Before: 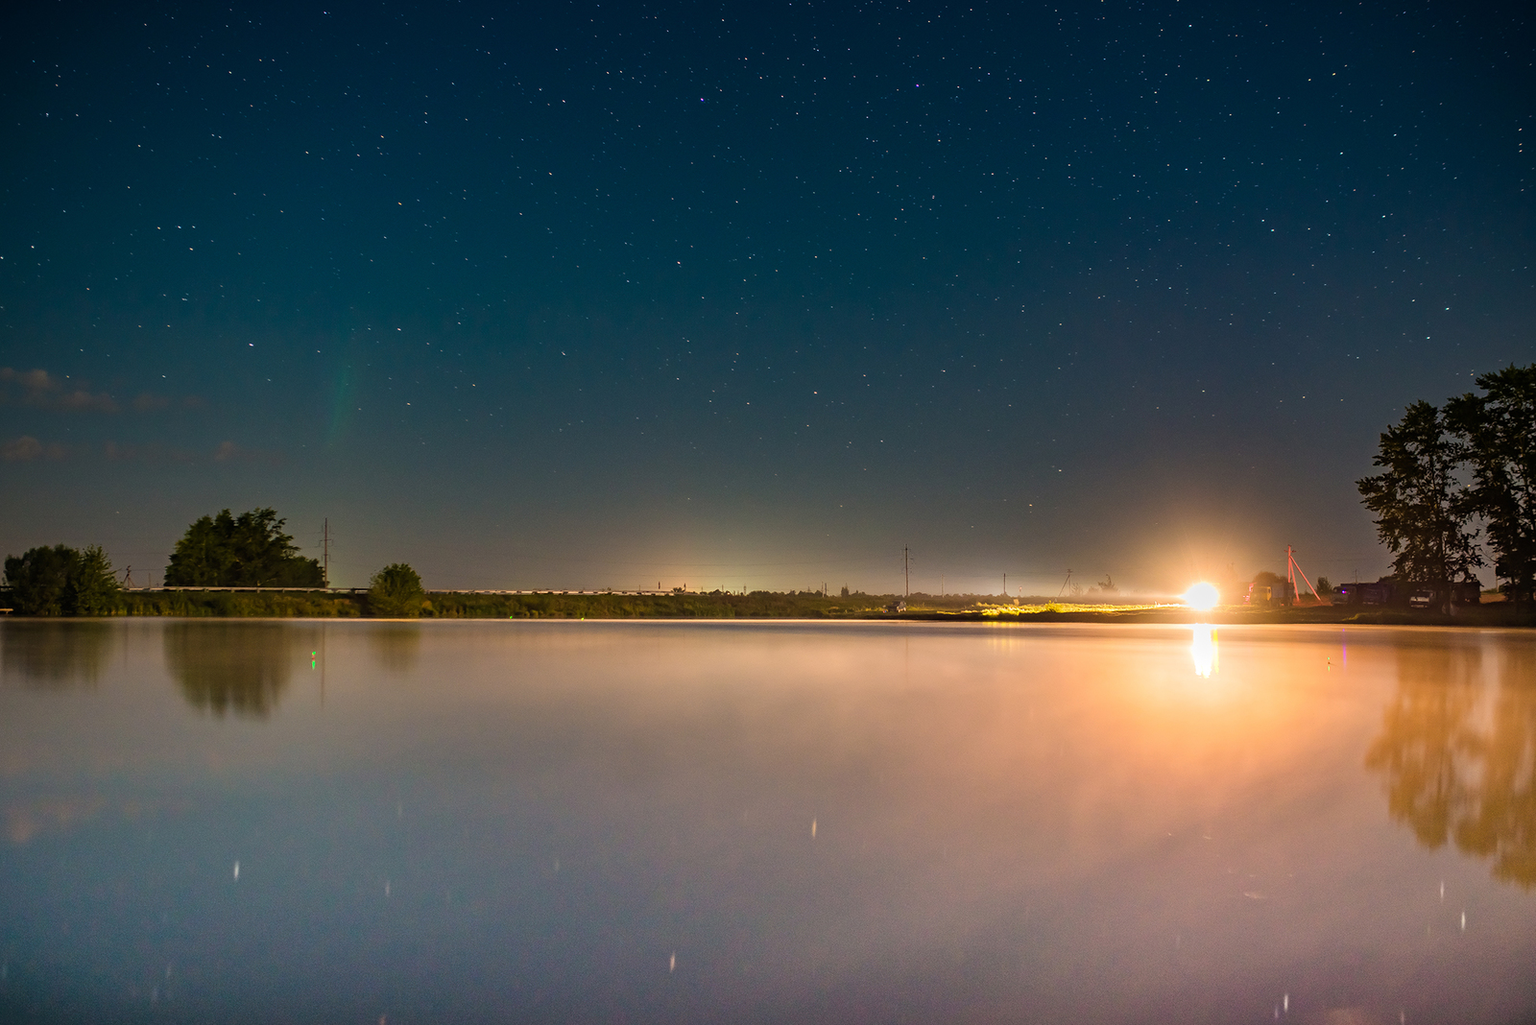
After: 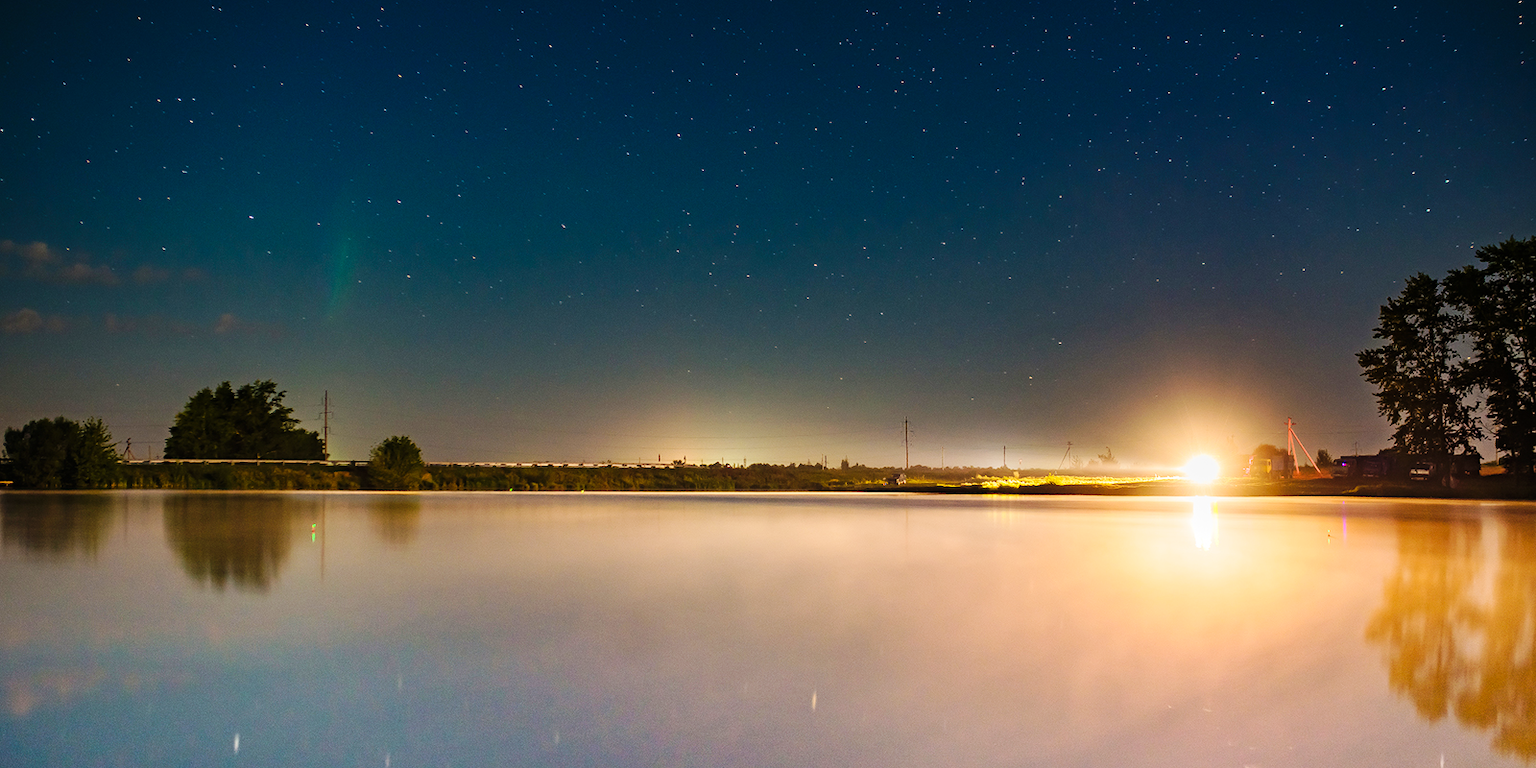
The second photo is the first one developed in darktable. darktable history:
crop and rotate: top 12.472%, bottom 12.47%
base curve: curves: ch0 [(0, 0) (0.032, 0.025) (0.121, 0.166) (0.206, 0.329) (0.605, 0.79) (1, 1)], preserve colors none
